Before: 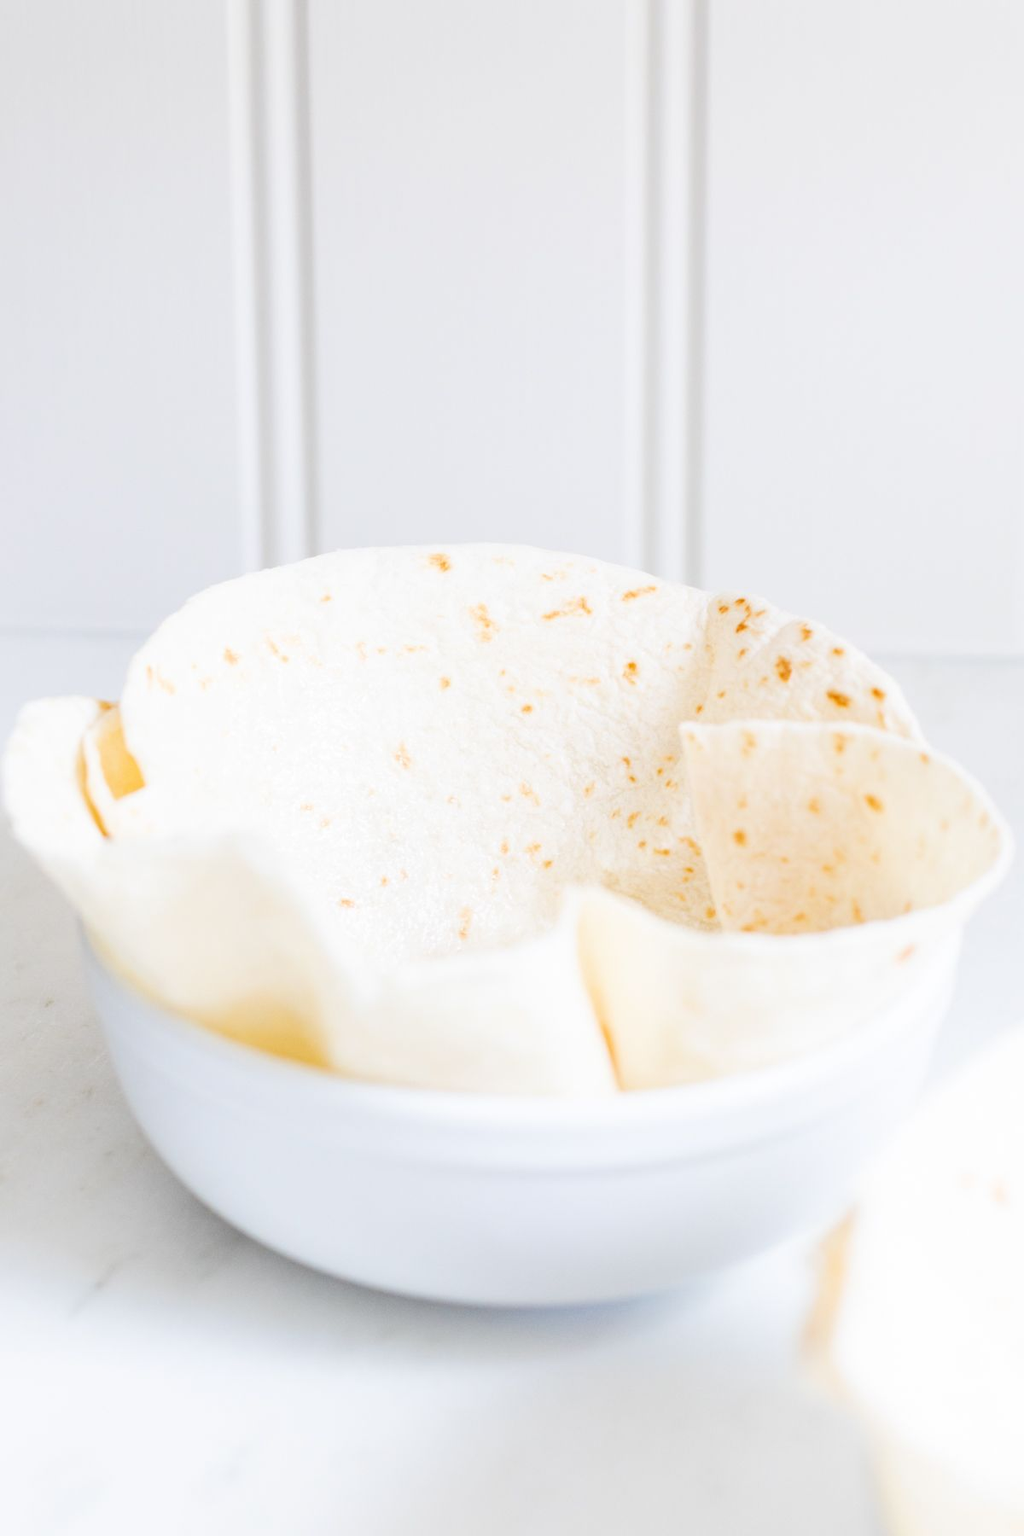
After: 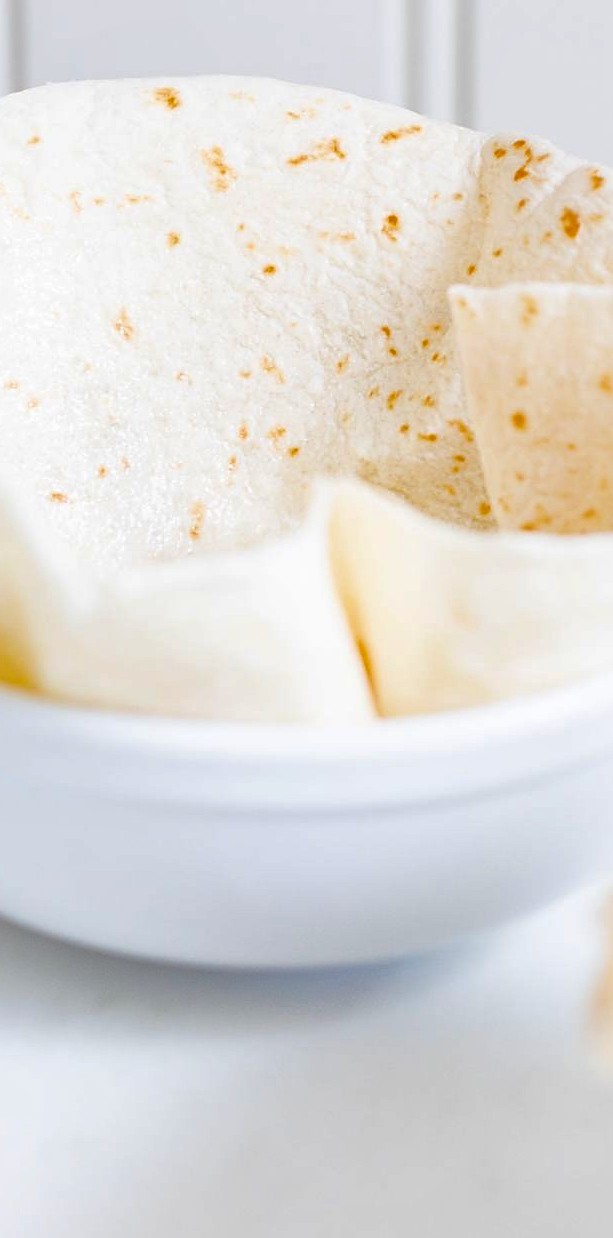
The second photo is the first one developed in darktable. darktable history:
sharpen: on, module defaults
shadows and highlights: shadows 30.15, highlights color adjustment 79.05%
crop and rotate: left 29.066%, top 31.183%, right 19.808%
